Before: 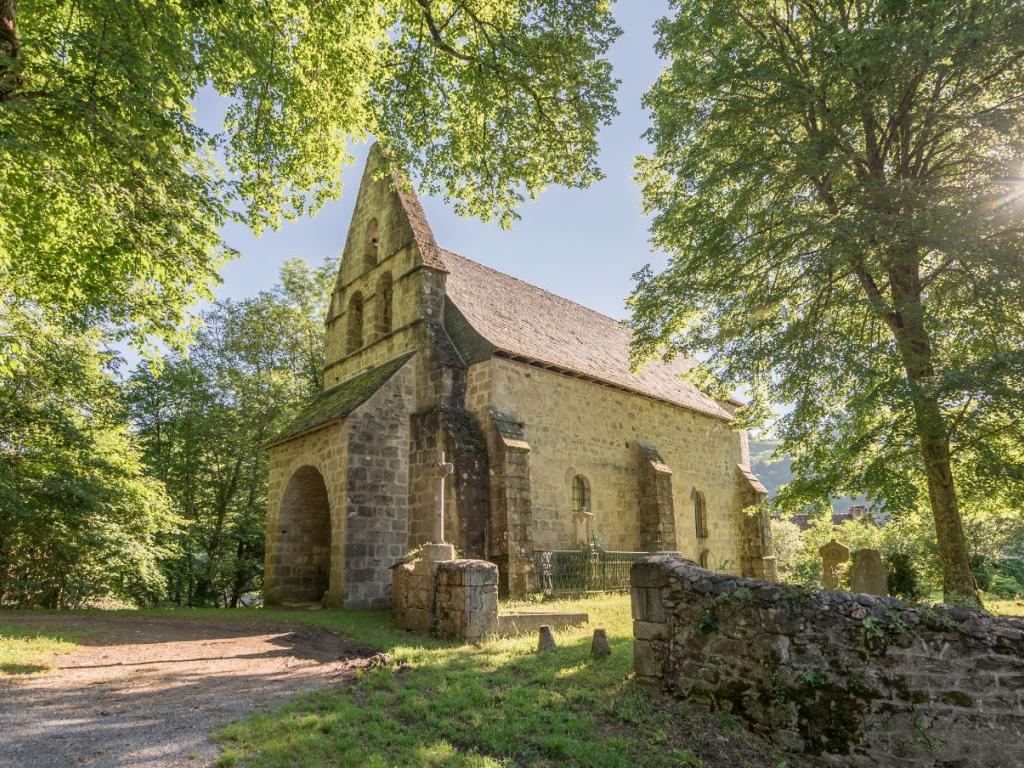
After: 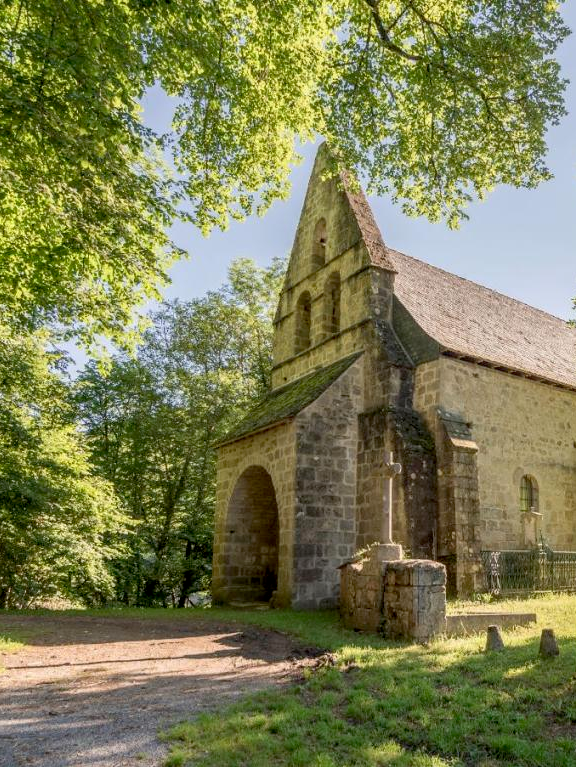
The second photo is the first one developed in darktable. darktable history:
crop: left 5.114%, right 38.589%
exposure: black level correction 0.01, exposure 0.011 EV, compensate highlight preservation false
